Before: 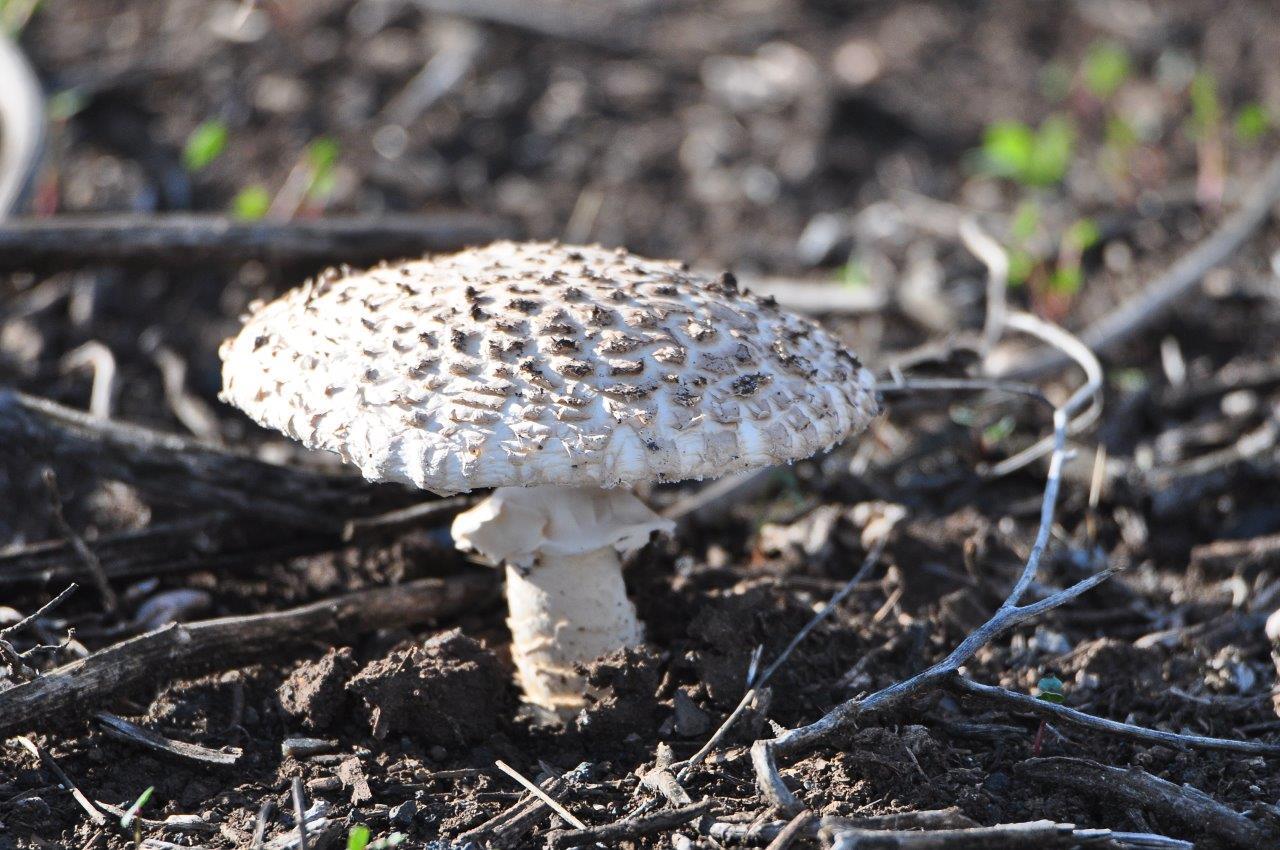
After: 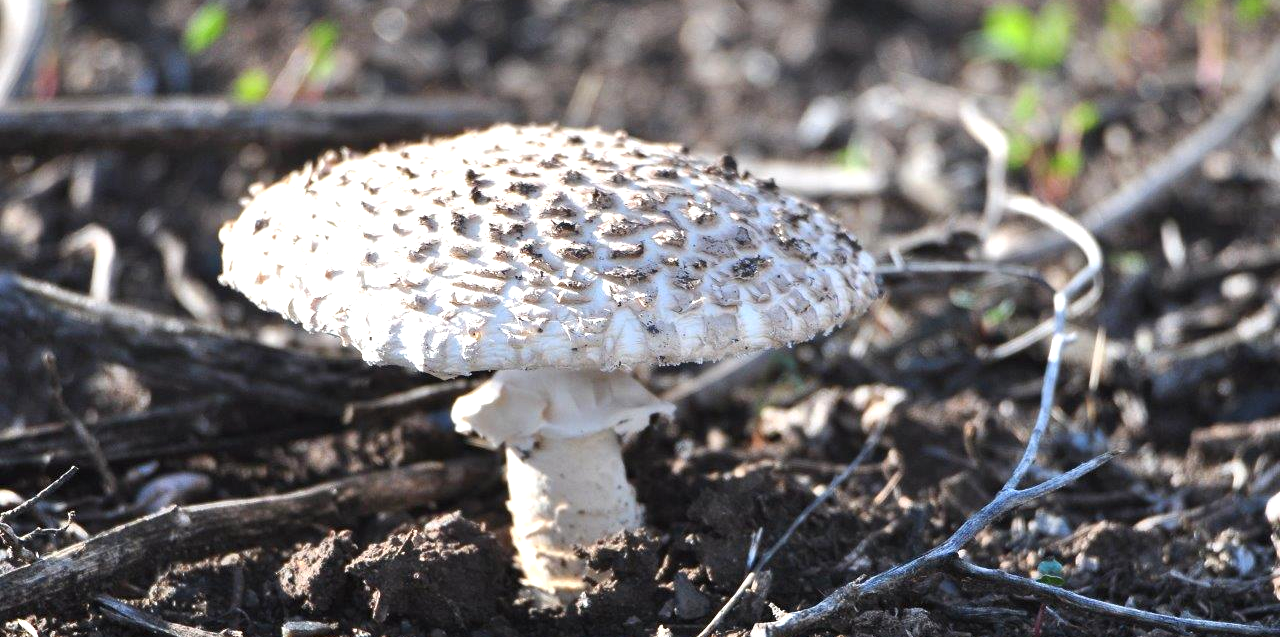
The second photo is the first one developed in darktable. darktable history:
exposure: exposure 0.515 EV, compensate highlight preservation false
crop: top 13.819%, bottom 11.169%
